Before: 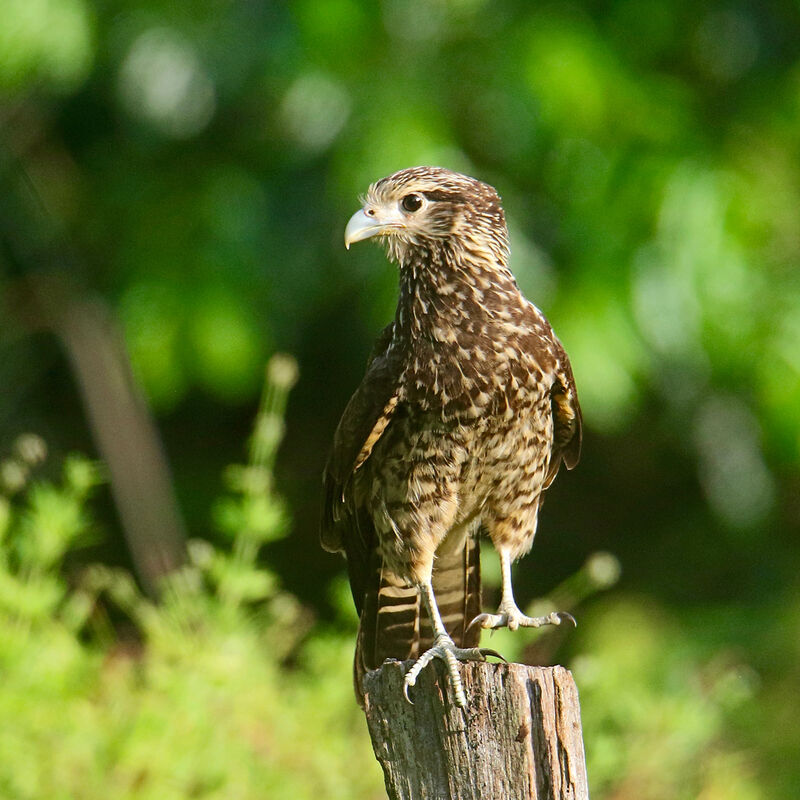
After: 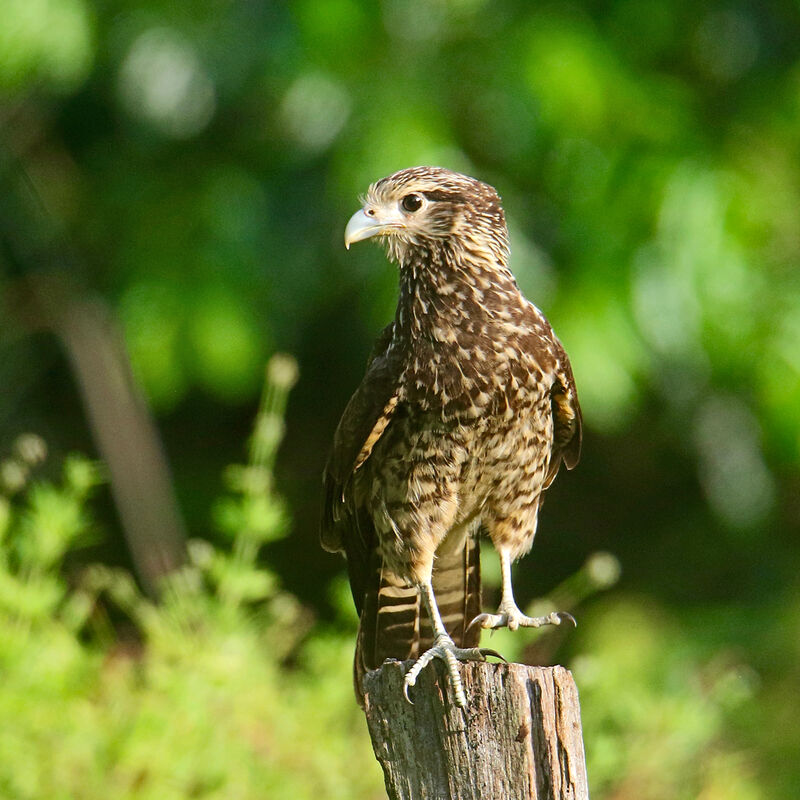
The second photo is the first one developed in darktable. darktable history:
shadows and highlights: radius 125.56, shadows 30.32, highlights -31.16, low approximation 0.01, soften with gaussian
levels: mode automatic, white 99.9%, levels [0, 0.499, 1]
